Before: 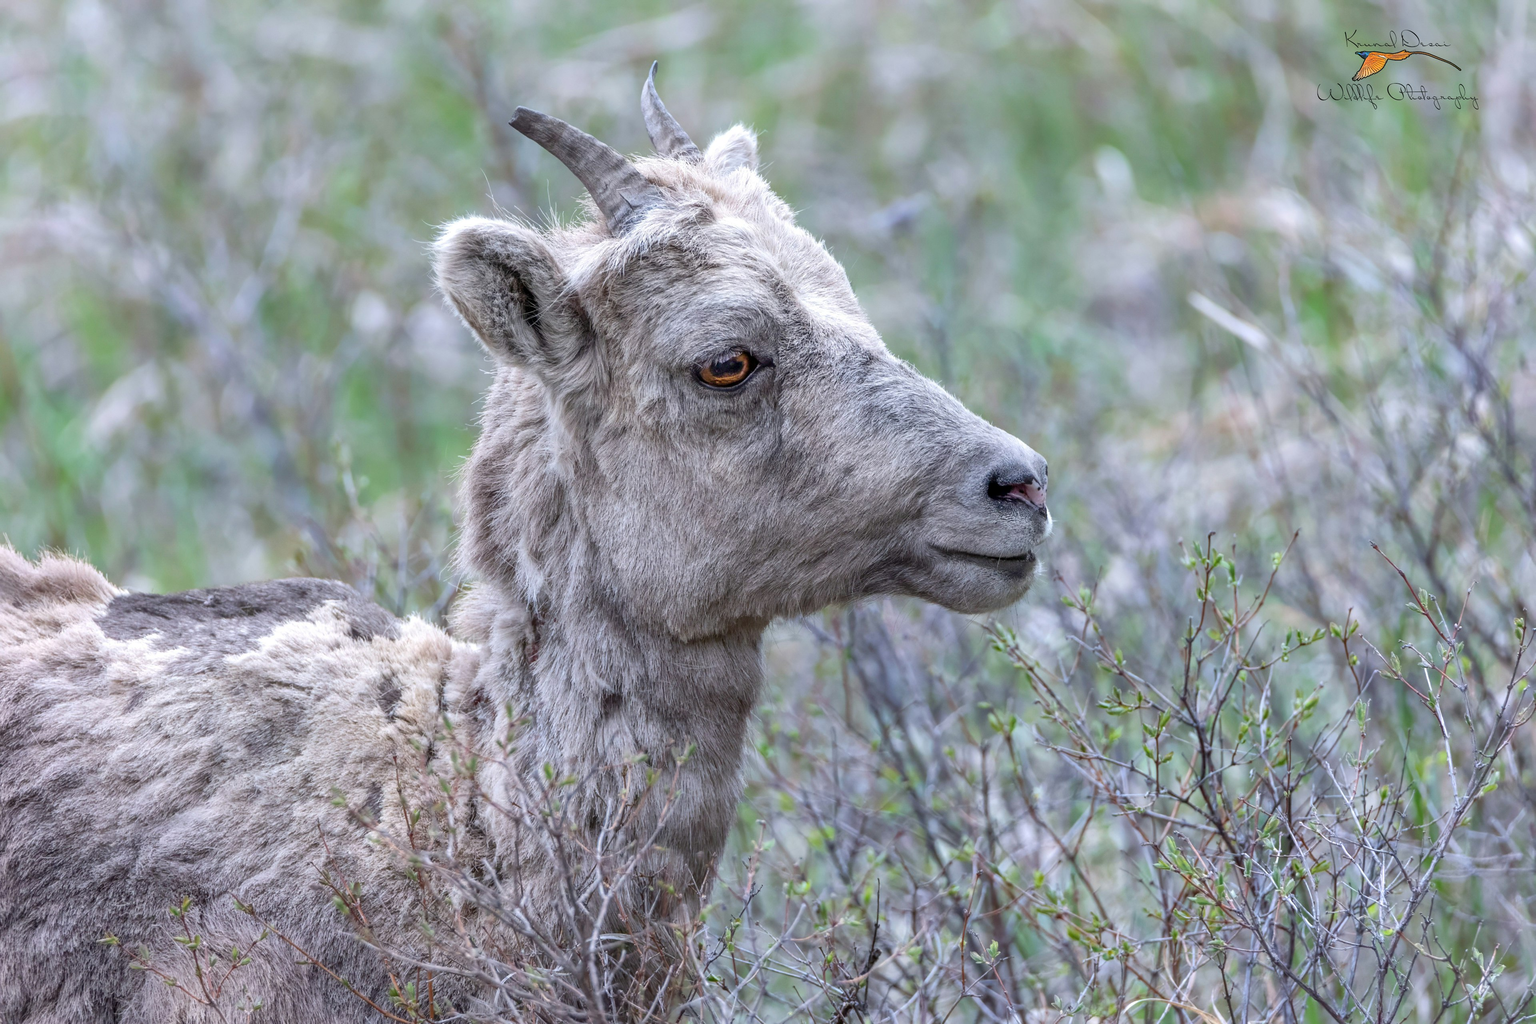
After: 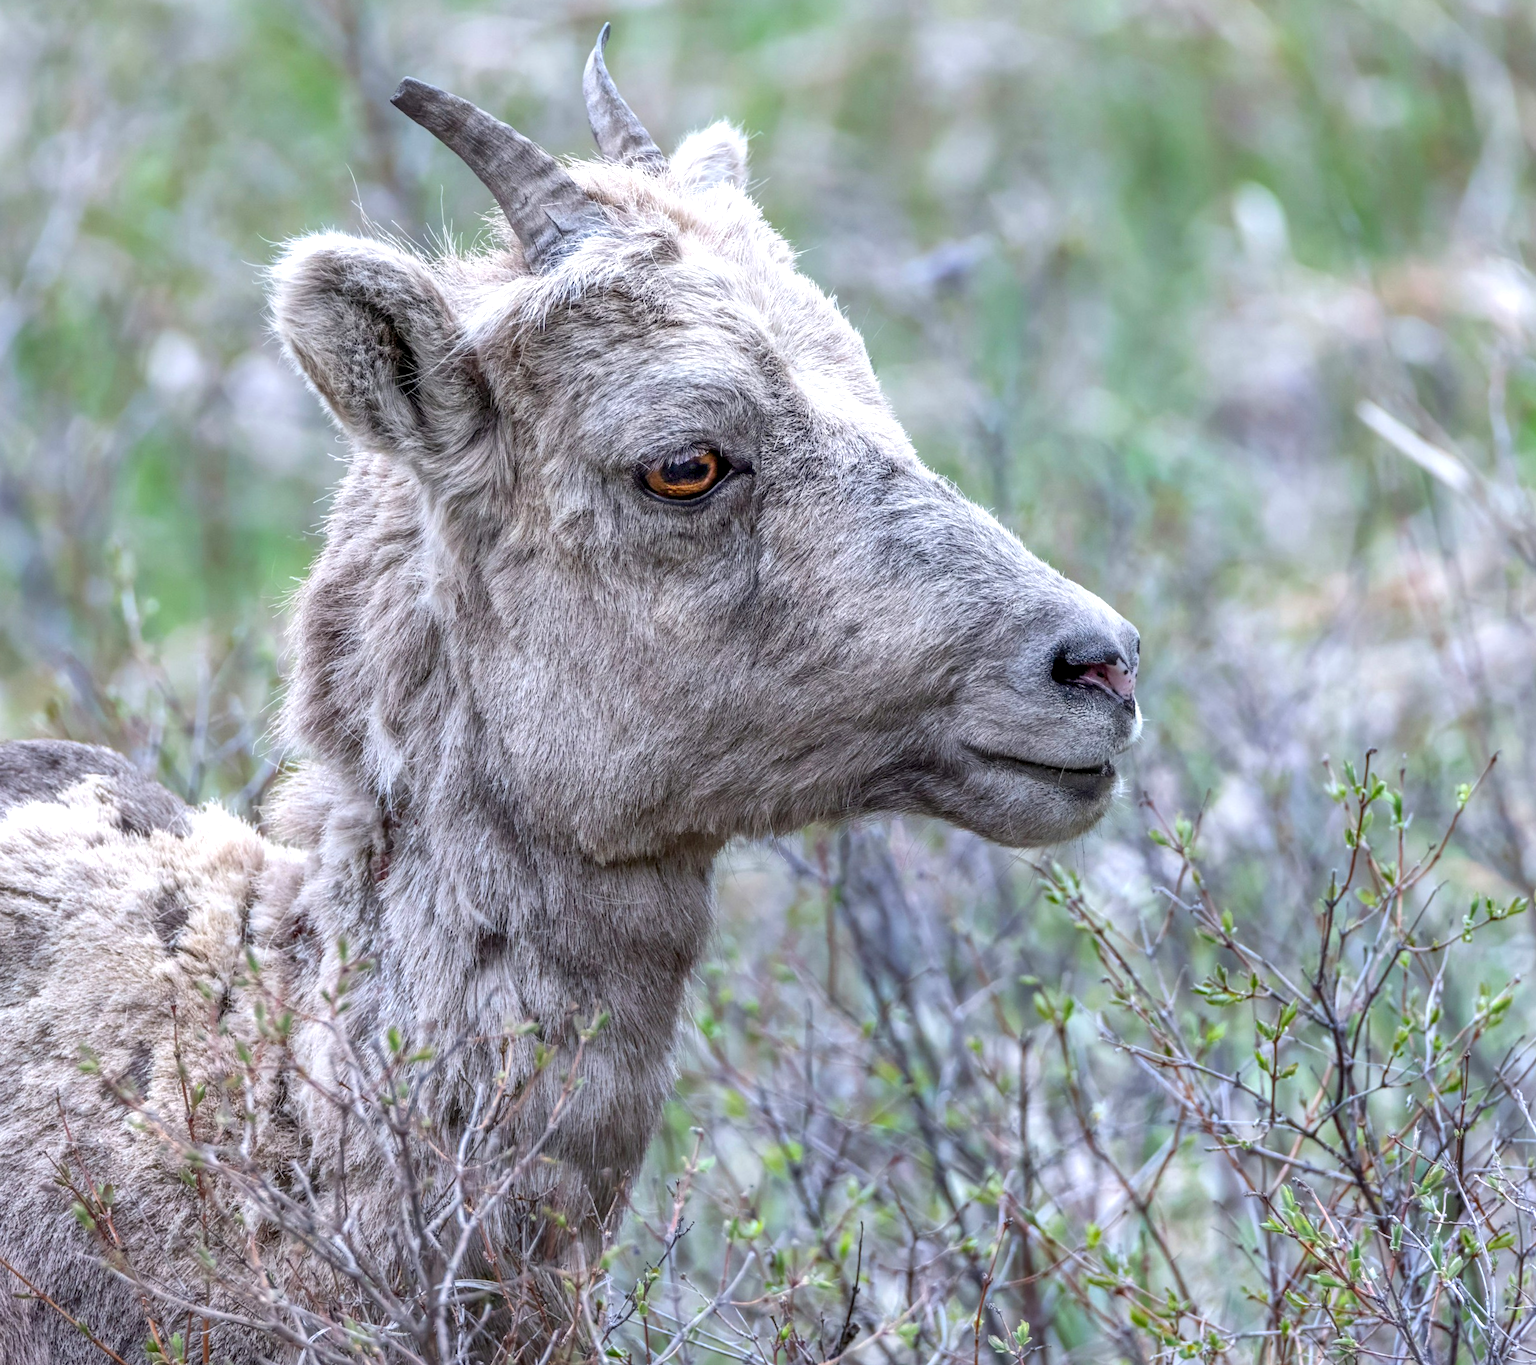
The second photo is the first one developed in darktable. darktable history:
local contrast: on, module defaults
contrast brightness saturation: saturation 0.1
exposure: exposure 0.207 EV, compensate highlight preservation false
tone equalizer: on, module defaults
crop and rotate: angle -3.27°, left 14.277%, top 0.028%, right 10.766%, bottom 0.028%
